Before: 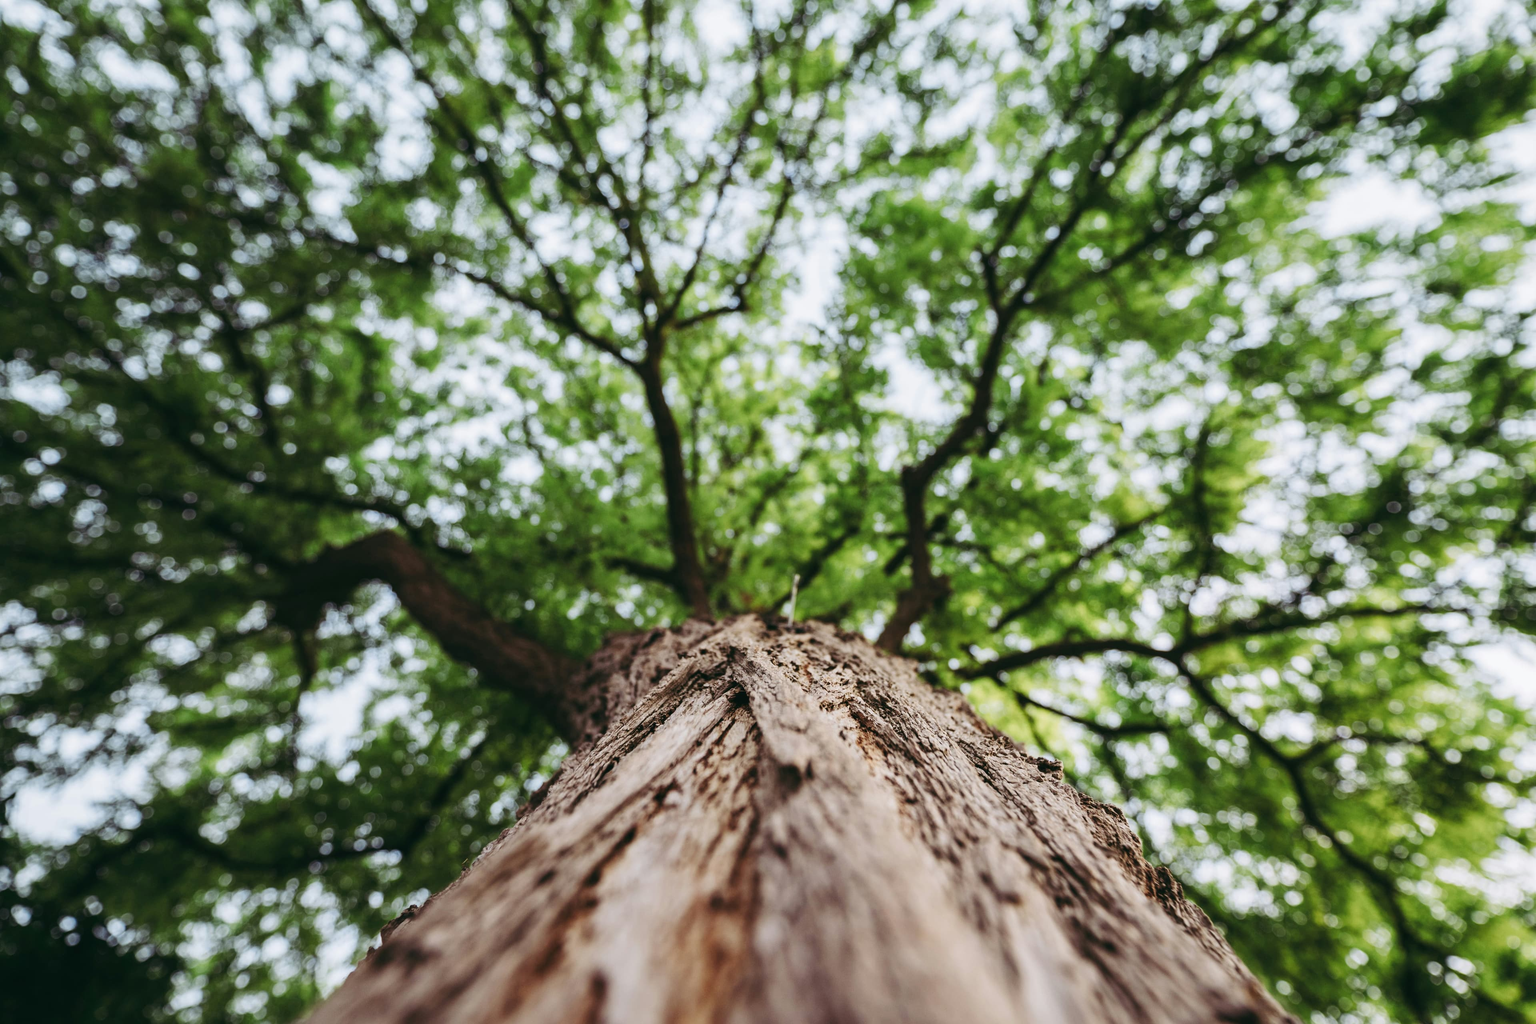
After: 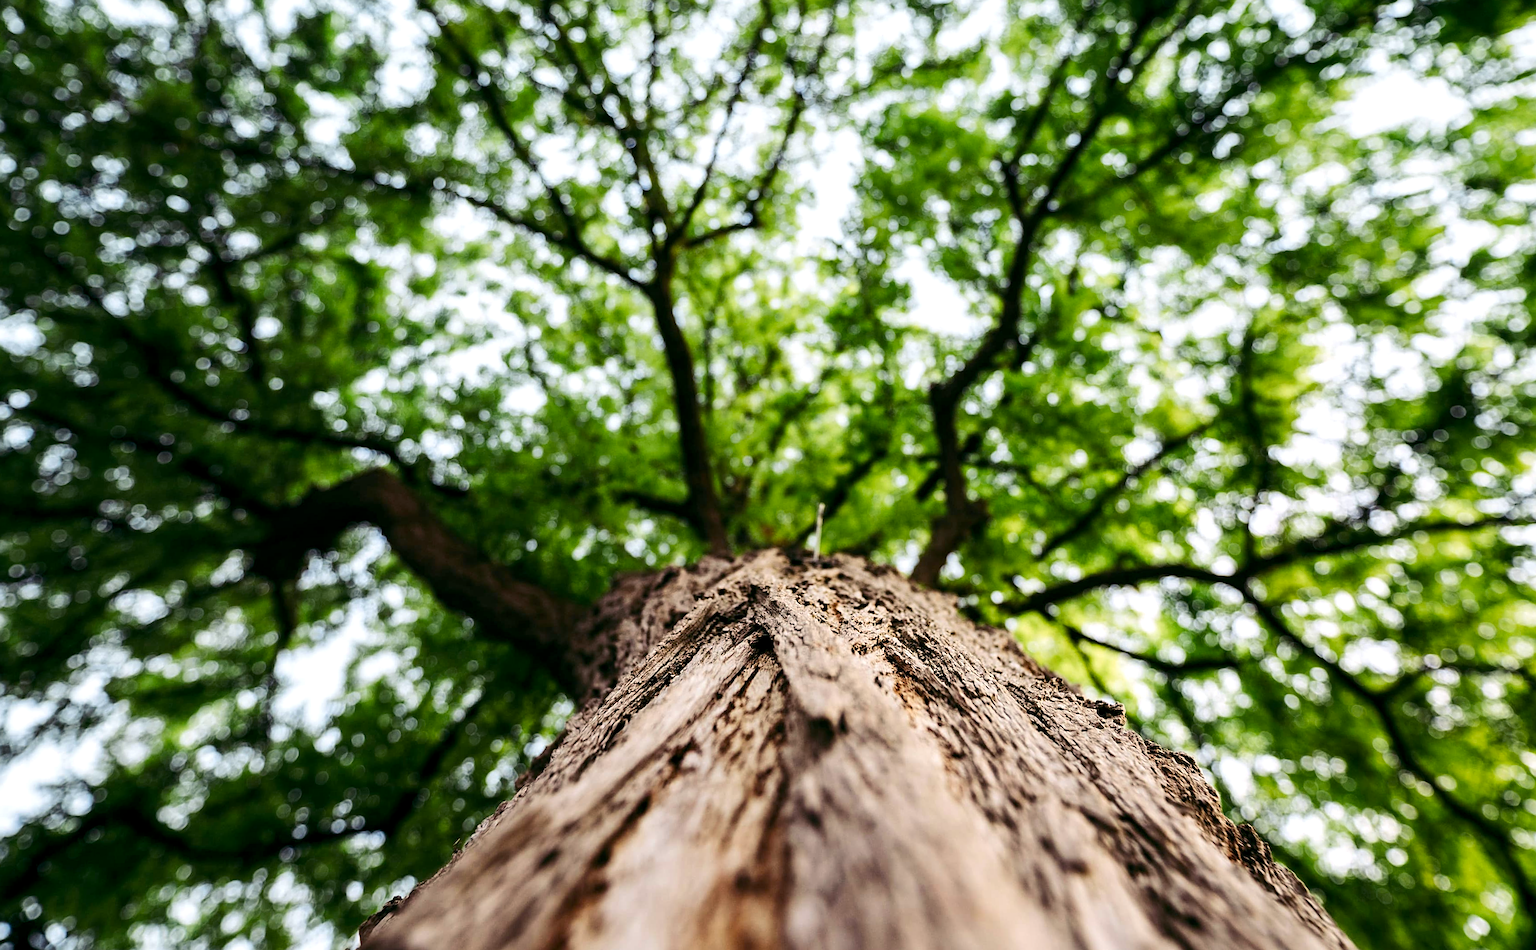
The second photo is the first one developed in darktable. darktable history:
rotate and perspective: rotation -1.68°, lens shift (vertical) -0.146, crop left 0.049, crop right 0.912, crop top 0.032, crop bottom 0.96
color balance rgb: shadows lift › chroma 2%, shadows lift › hue 217.2°, power › hue 60°, highlights gain › chroma 1%, highlights gain › hue 69.6°, global offset › luminance -0.5%, perceptual saturation grading › global saturation 15%, global vibrance 15%
crop and rotate: top 5.609%, bottom 5.609%
tone equalizer: -8 EV -0.417 EV, -7 EV -0.389 EV, -6 EV -0.333 EV, -5 EV -0.222 EV, -3 EV 0.222 EV, -2 EV 0.333 EV, -1 EV 0.389 EV, +0 EV 0.417 EV, edges refinement/feathering 500, mask exposure compensation -1.57 EV, preserve details no
sharpen: on, module defaults
